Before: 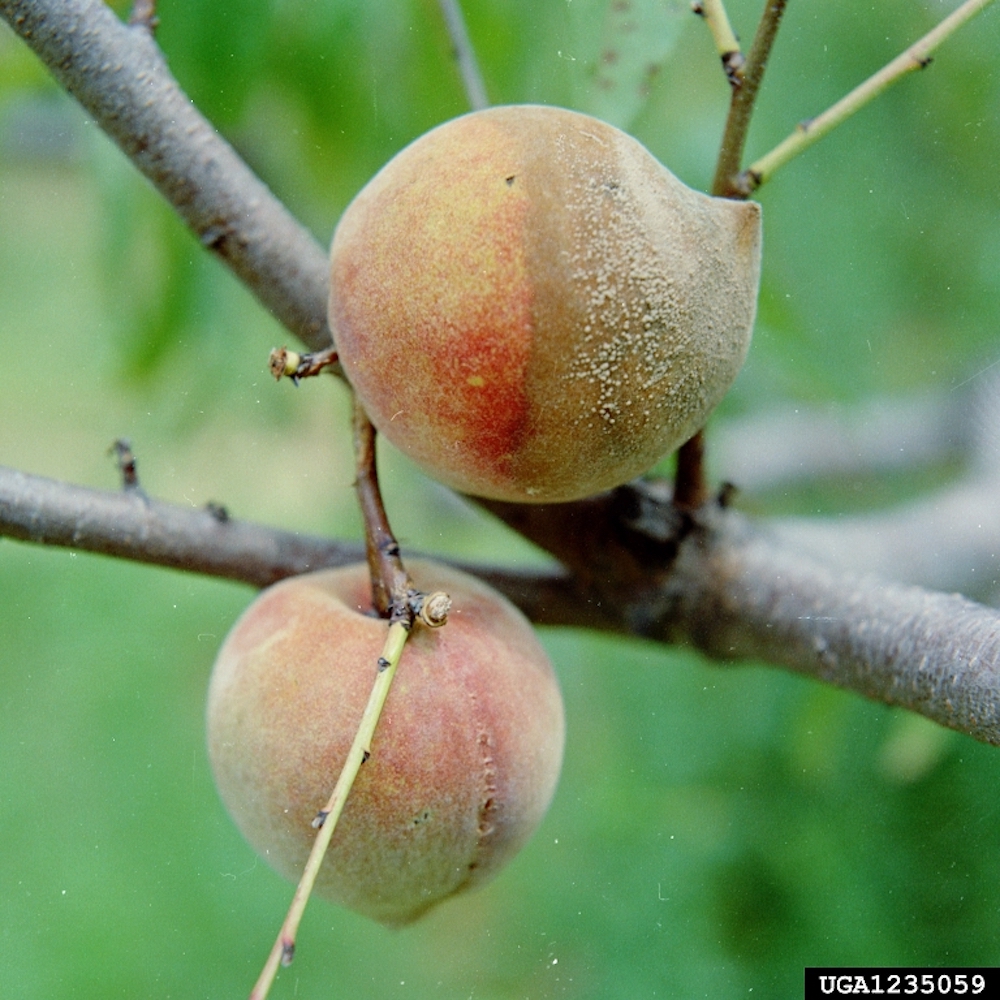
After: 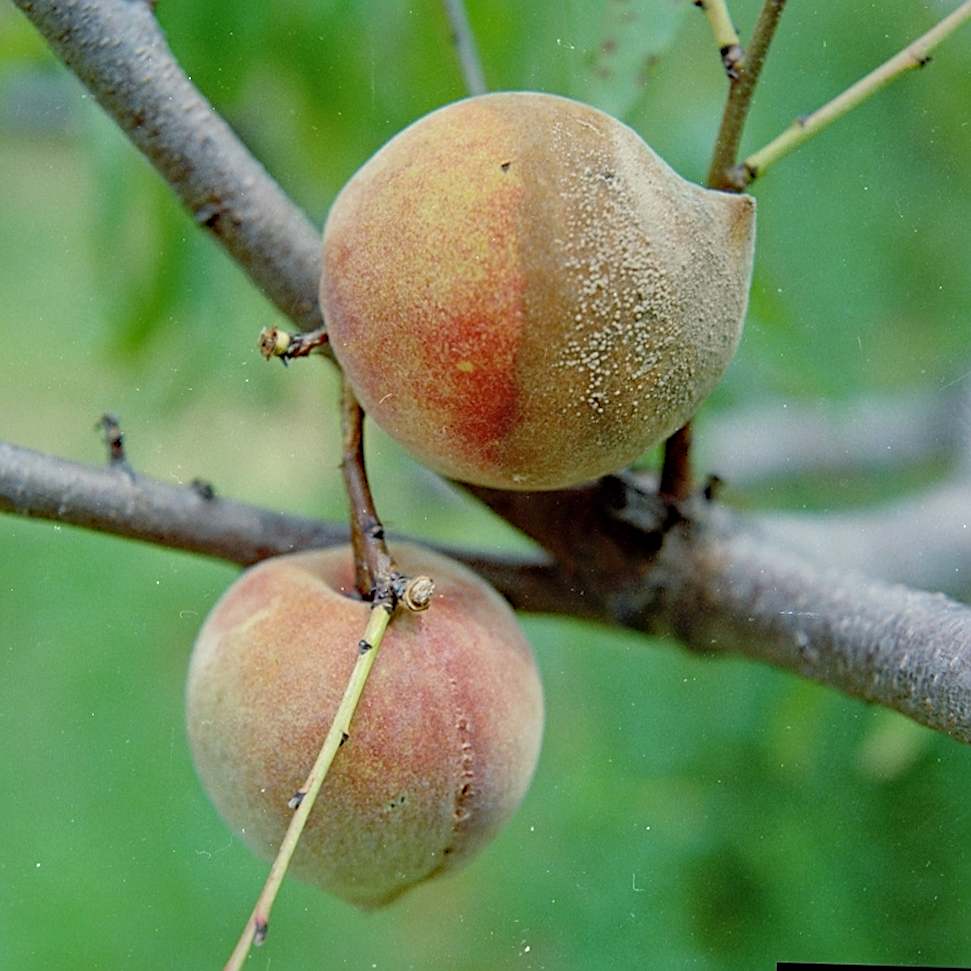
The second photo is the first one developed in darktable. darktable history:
sharpen: on, module defaults
contrast brightness saturation: saturation -0.064
haze removal: compatibility mode true, adaptive false
crop and rotate: angle -1.69°
shadows and highlights: highlights color adjustment 89.66%
